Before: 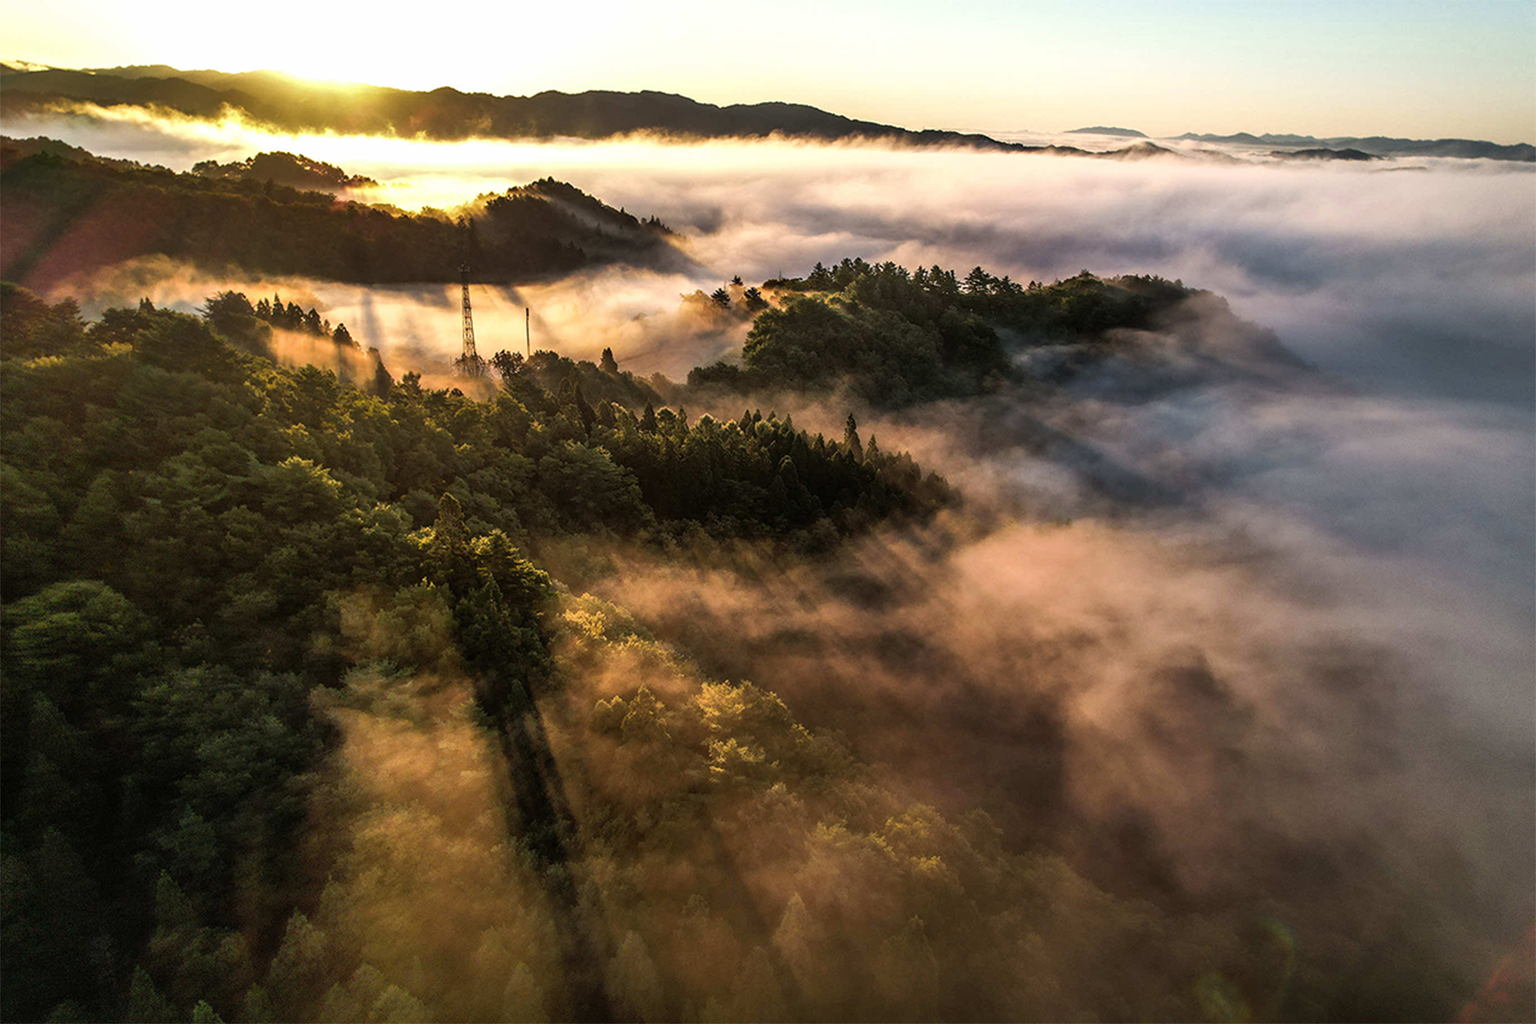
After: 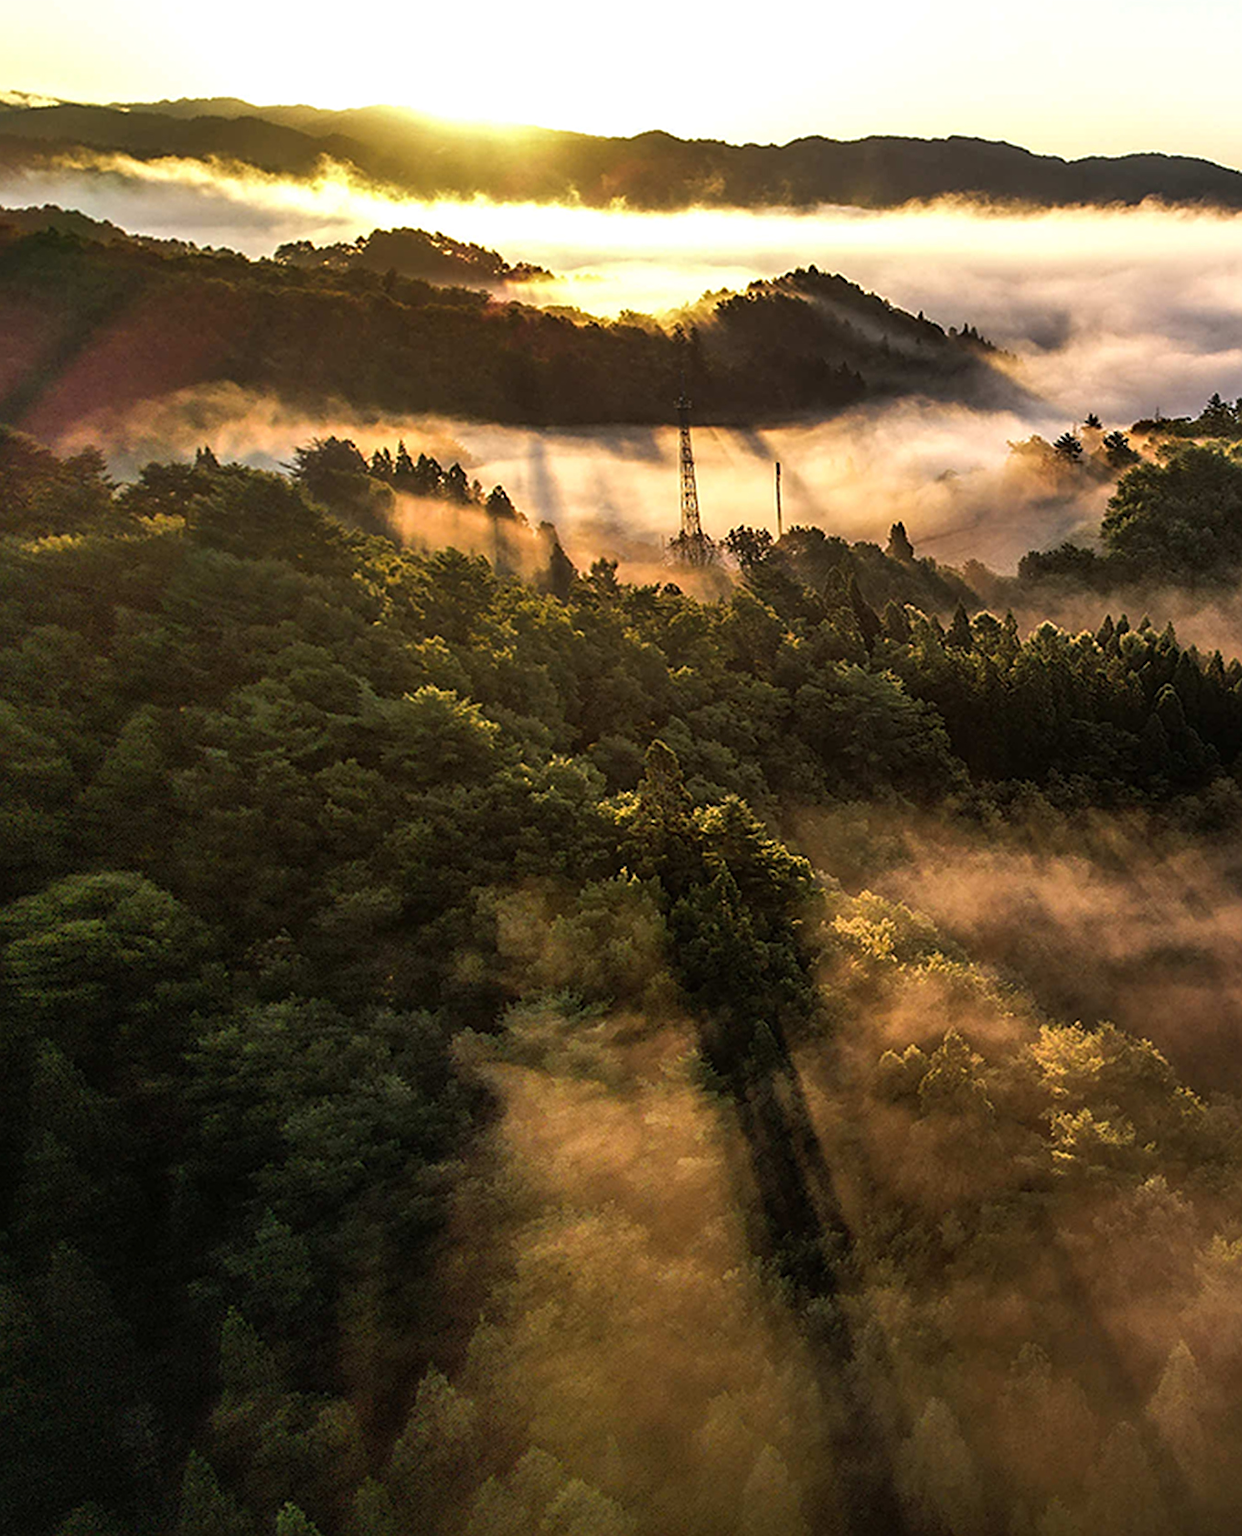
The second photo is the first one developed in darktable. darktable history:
levels: levels [0, 0.498, 0.996]
crop: left 0.616%, right 45.496%, bottom 0.085%
sharpen: on, module defaults
